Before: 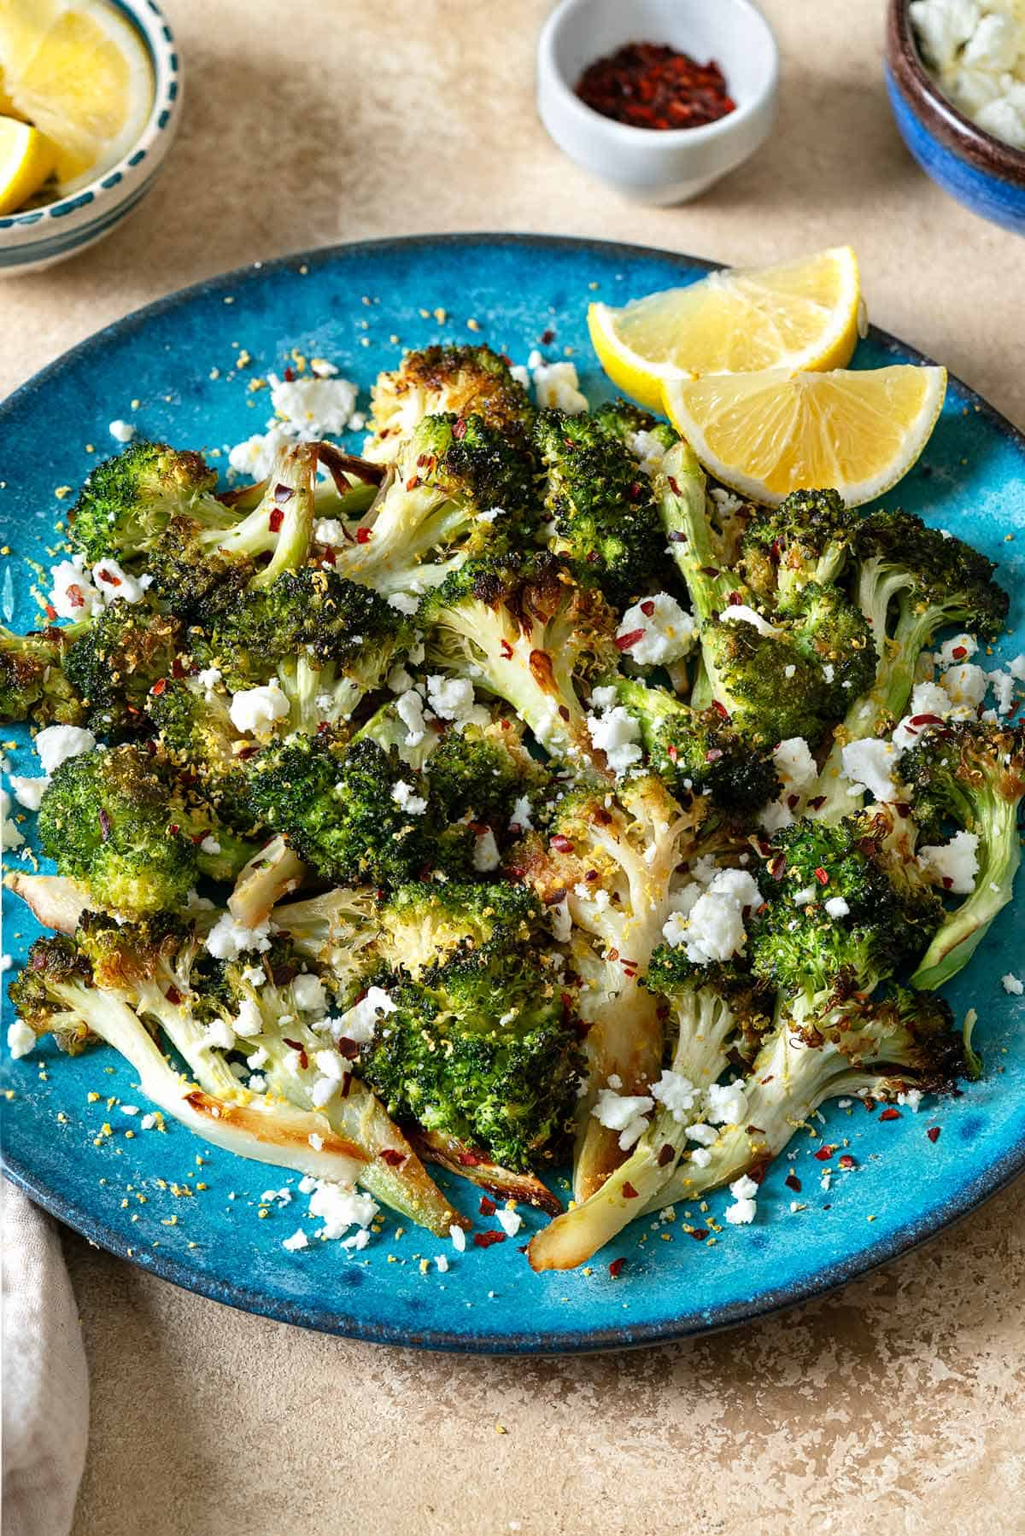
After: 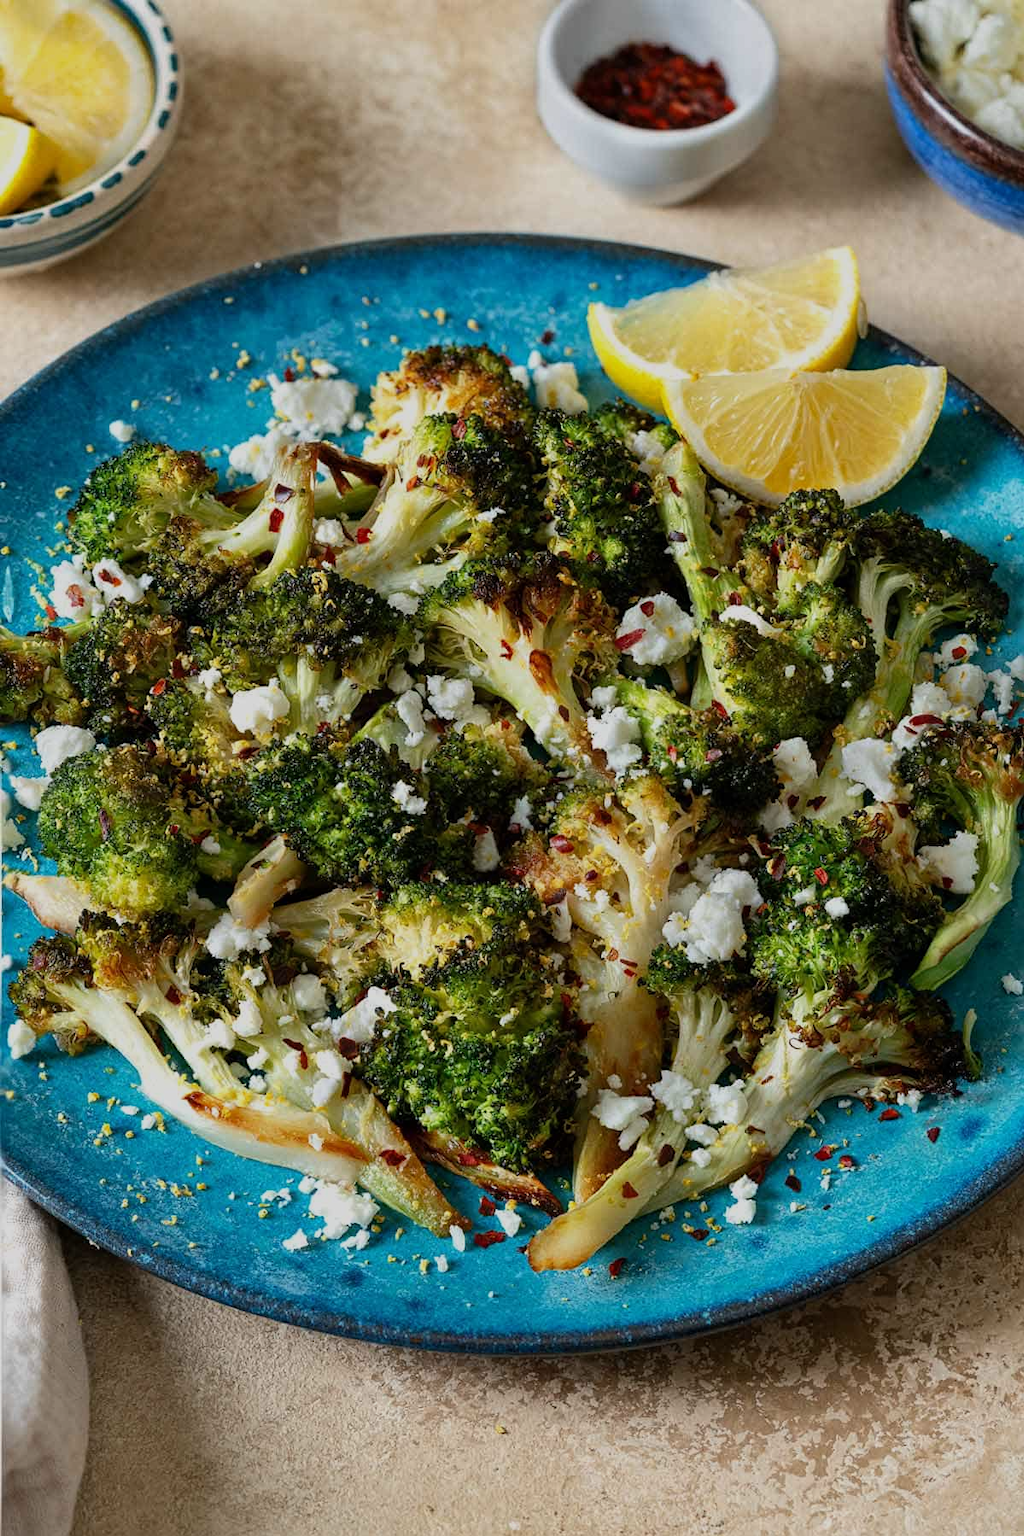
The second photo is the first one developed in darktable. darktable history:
exposure: exposure -0.557 EV, compensate exposure bias true, compensate highlight preservation false
